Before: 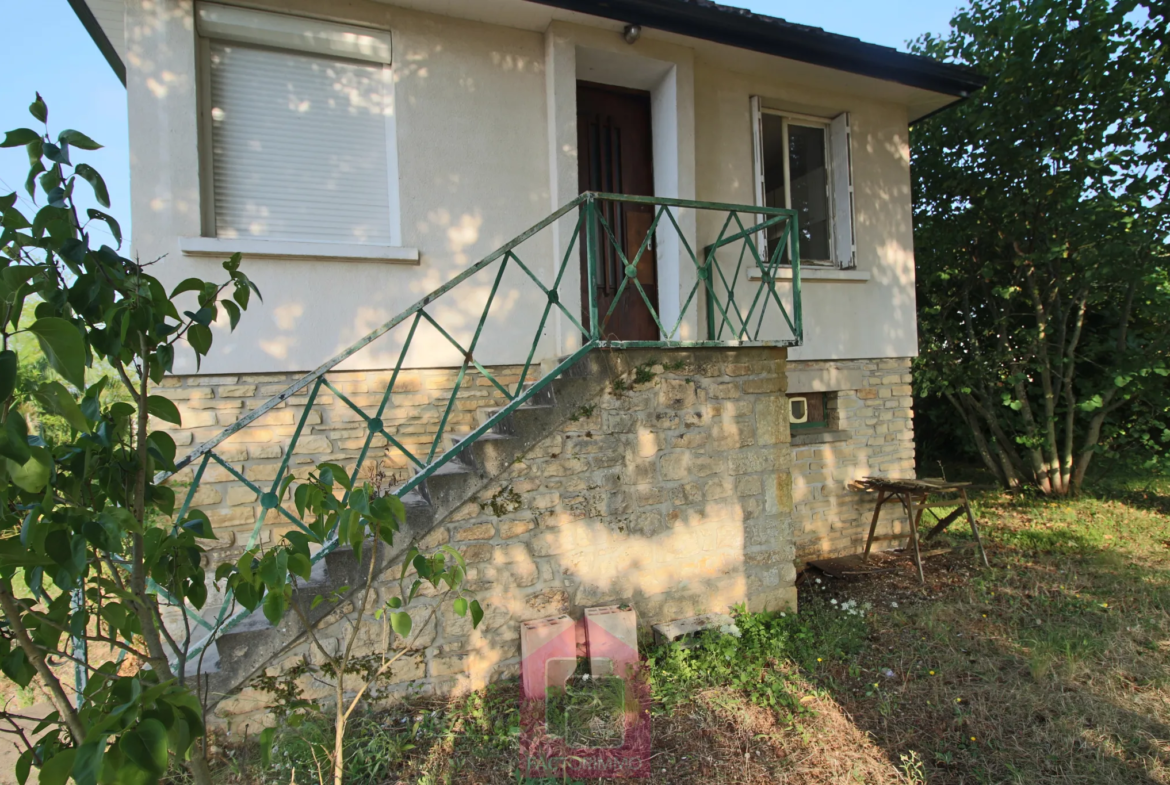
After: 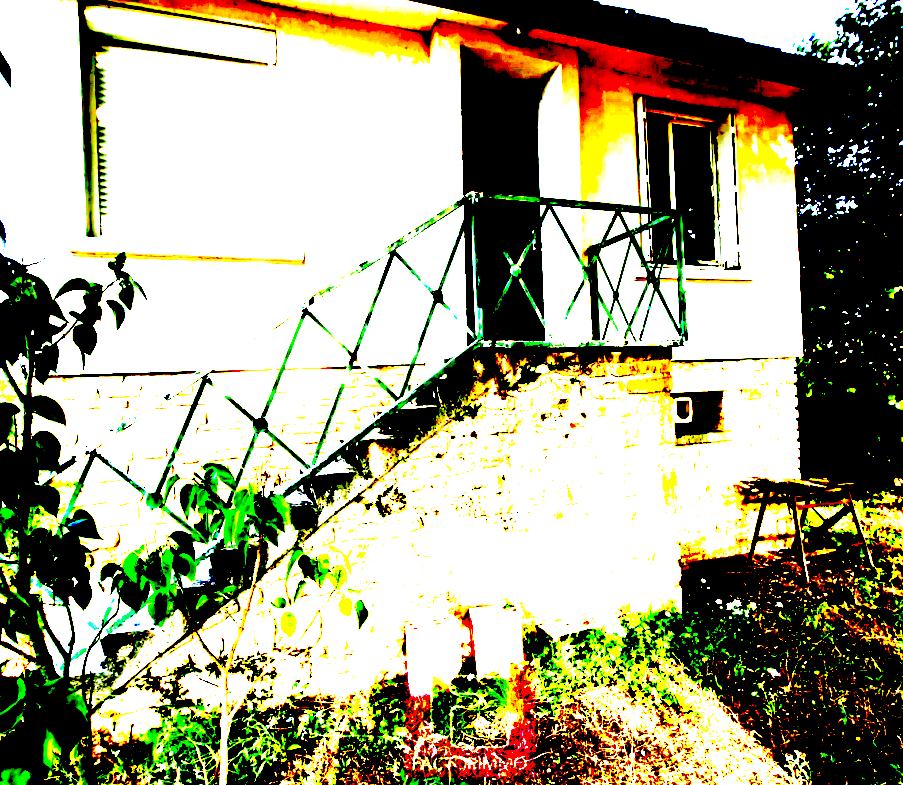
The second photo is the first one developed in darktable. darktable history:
crop: left 9.867%, right 12.903%
exposure: black level correction 0.099, exposure 2.979 EV, compensate exposure bias true, compensate highlight preservation false
velvia: on, module defaults
